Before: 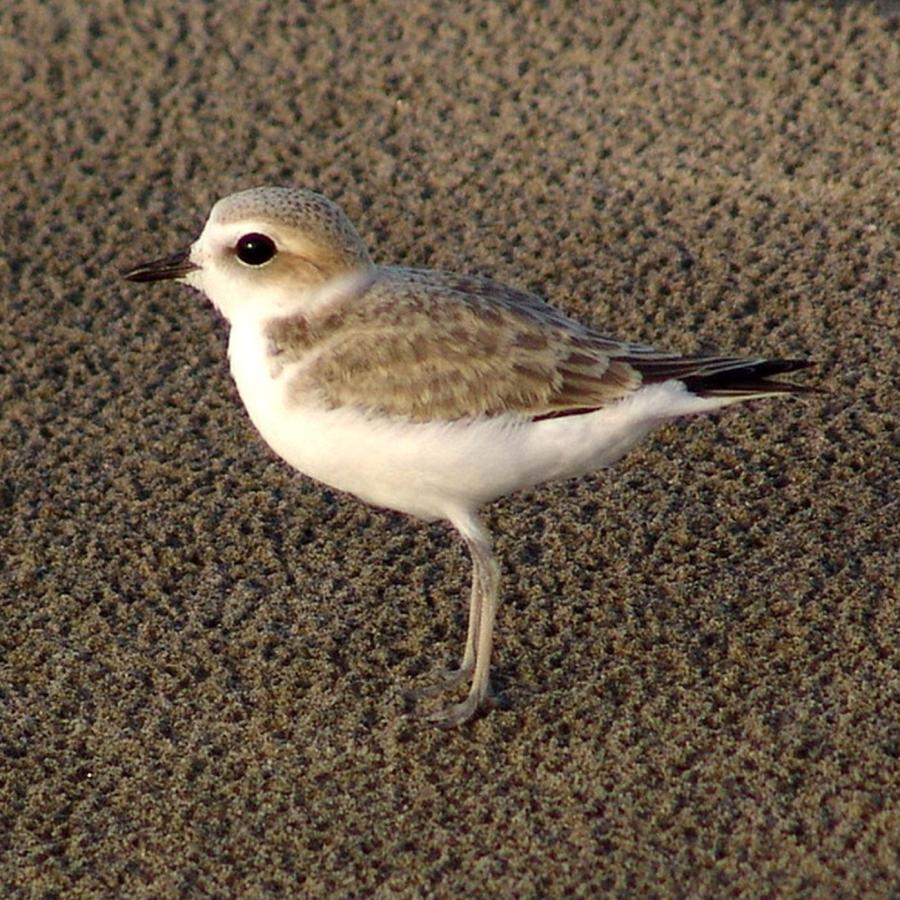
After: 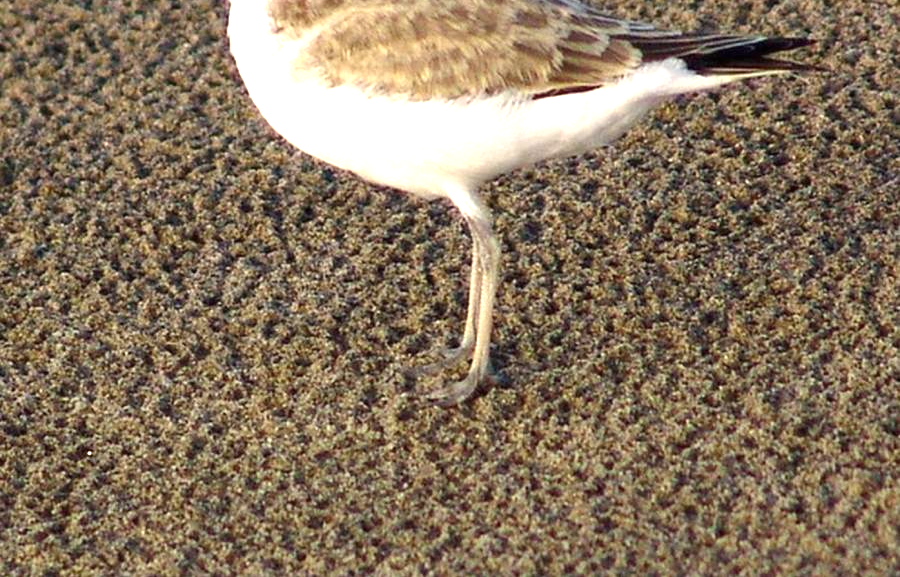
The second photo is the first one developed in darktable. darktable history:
crop and rotate: top 35.882%
exposure: black level correction 0, exposure 1.1 EV, compensate exposure bias true, compensate highlight preservation false
